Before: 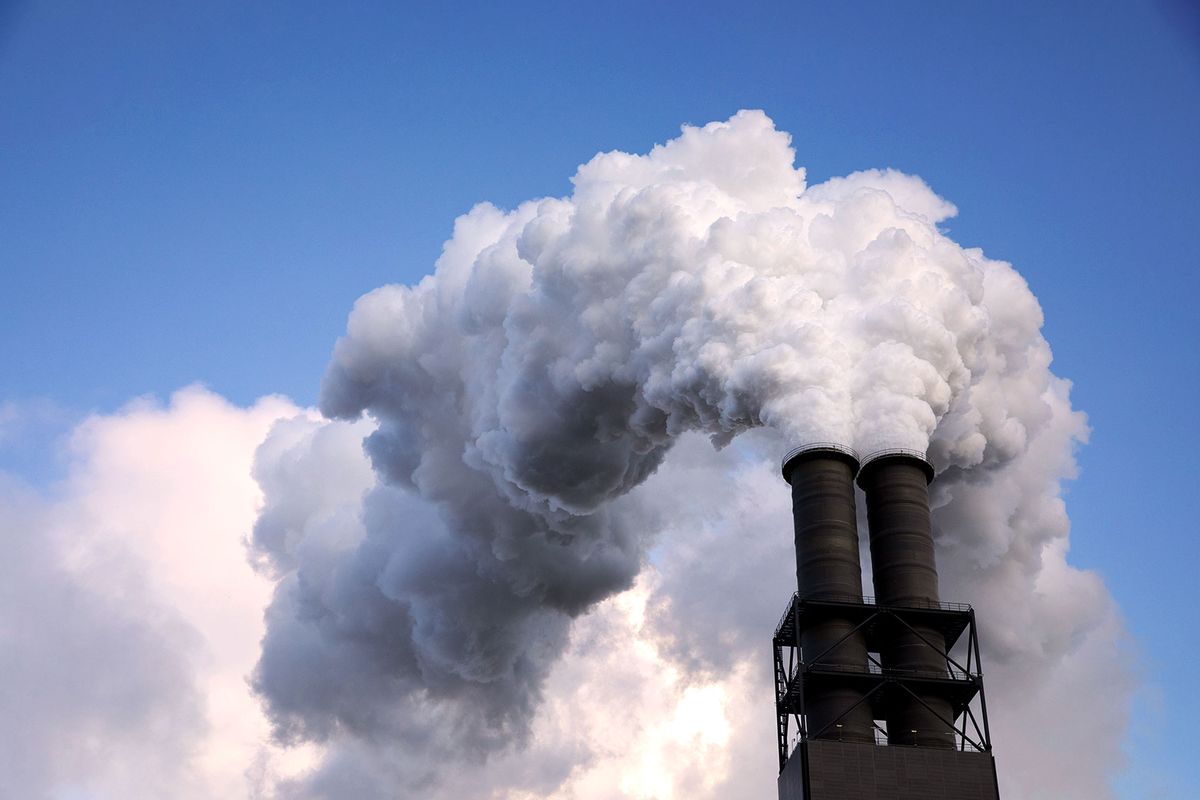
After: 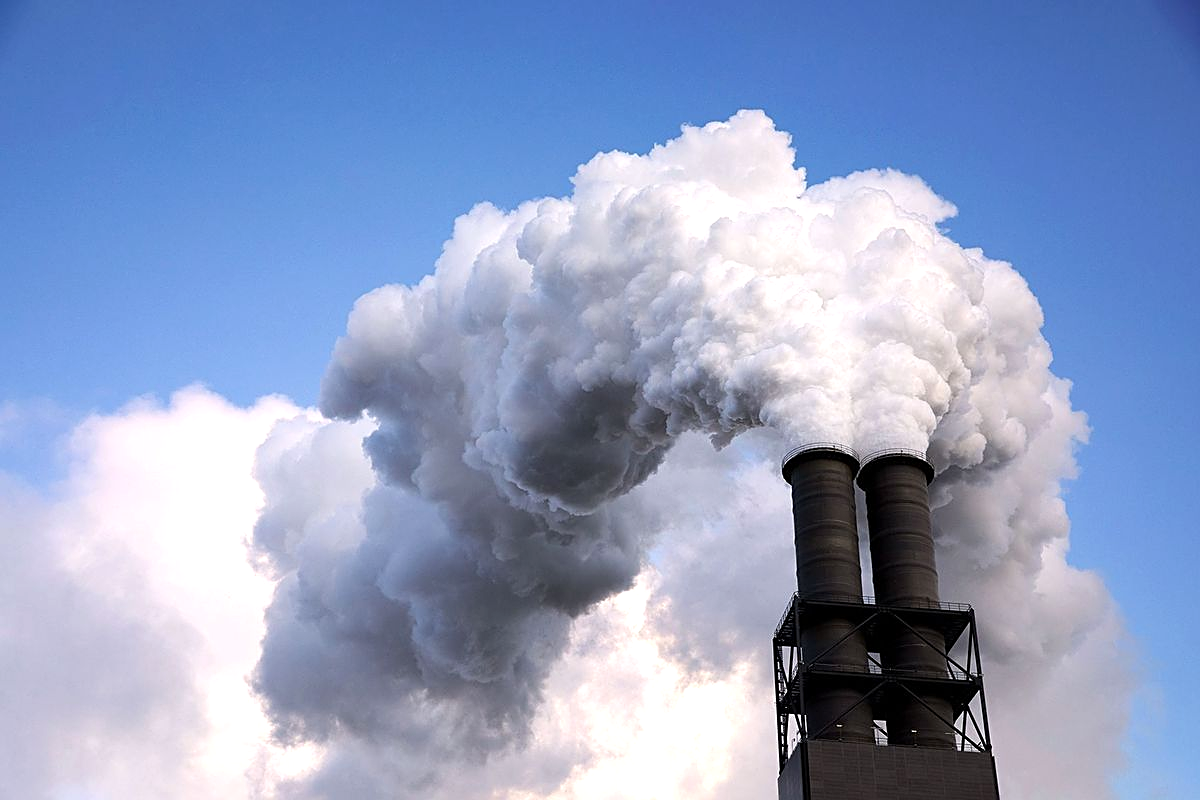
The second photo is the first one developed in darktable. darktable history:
exposure: exposure 0.295 EV, compensate exposure bias true, compensate highlight preservation false
sharpen: on, module defaults
